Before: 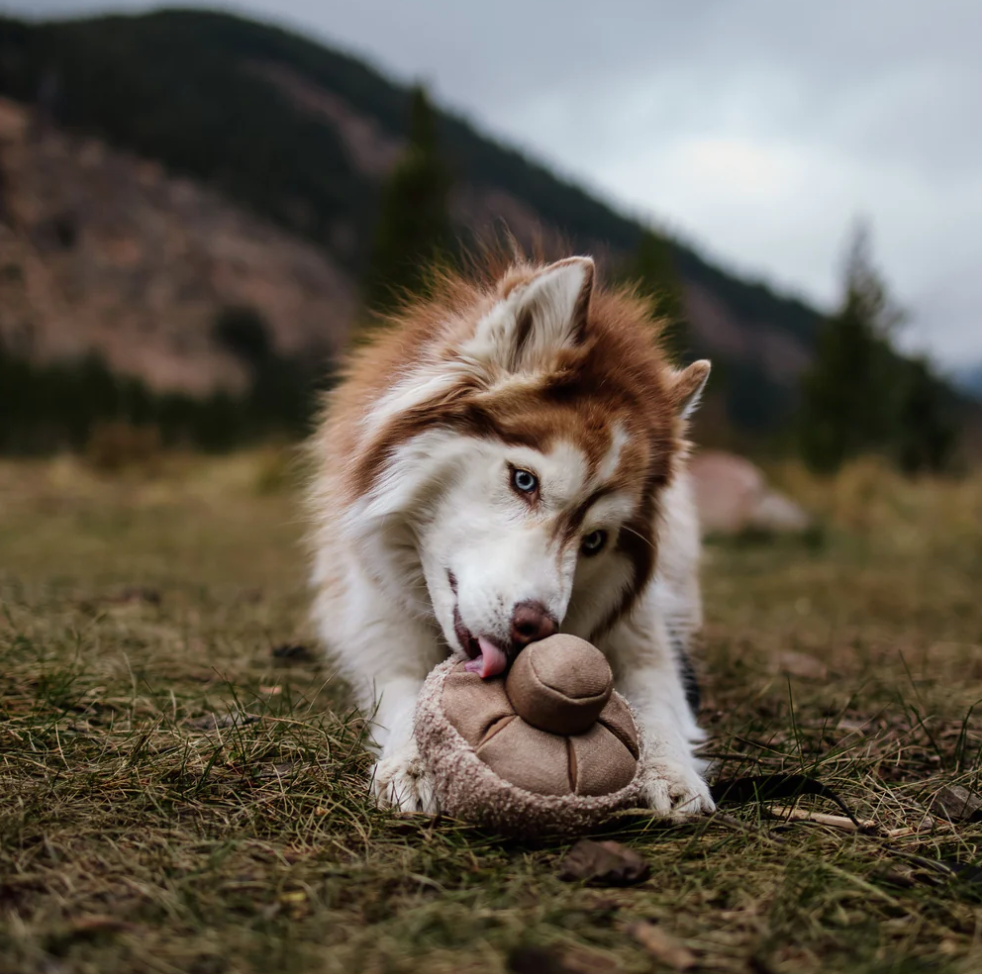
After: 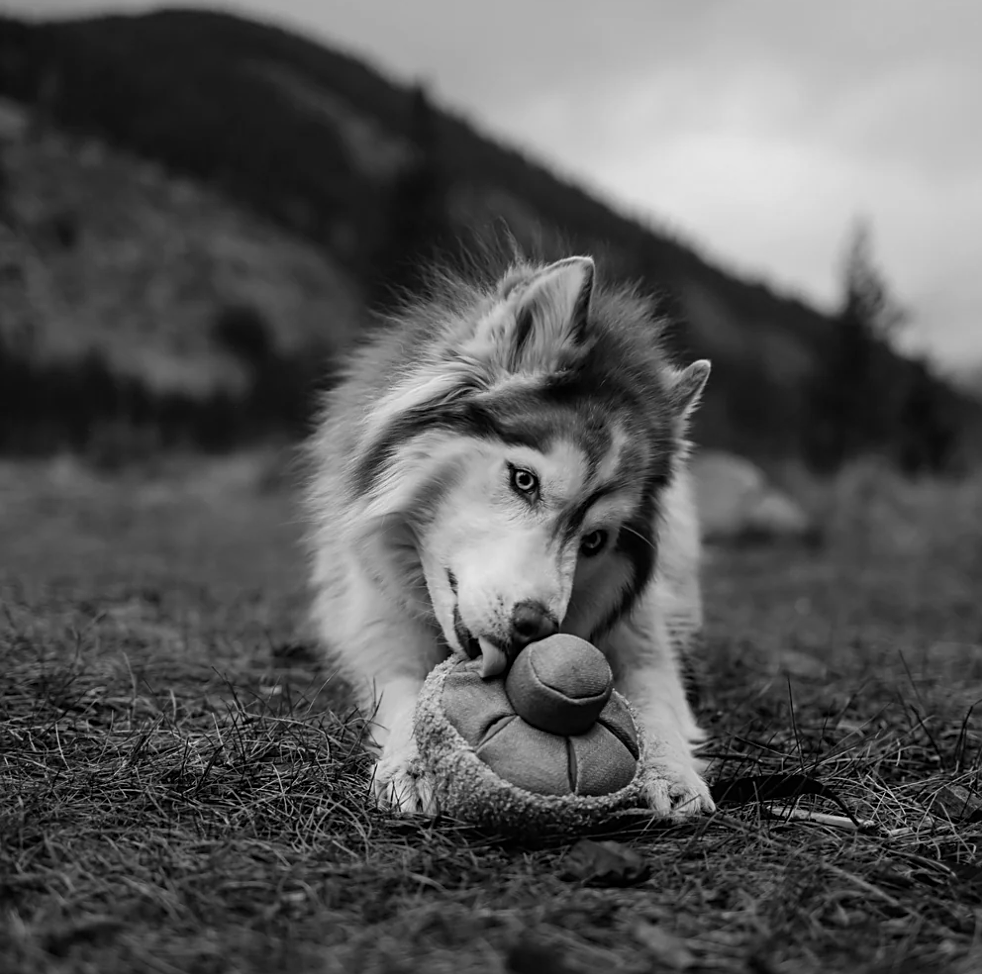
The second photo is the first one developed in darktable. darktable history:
sharpen: on, module defaults
monochrome: a 16.06, b 15.48, size 1
color correction: saturation 0.5
color calibration: output gray [0.28, 0.41, 0.31, 0], gray › normalize channels true, illuminant same as pipeline (D50), adaptation XYZ, x 0.346, y 0.359, gamut compression 0
